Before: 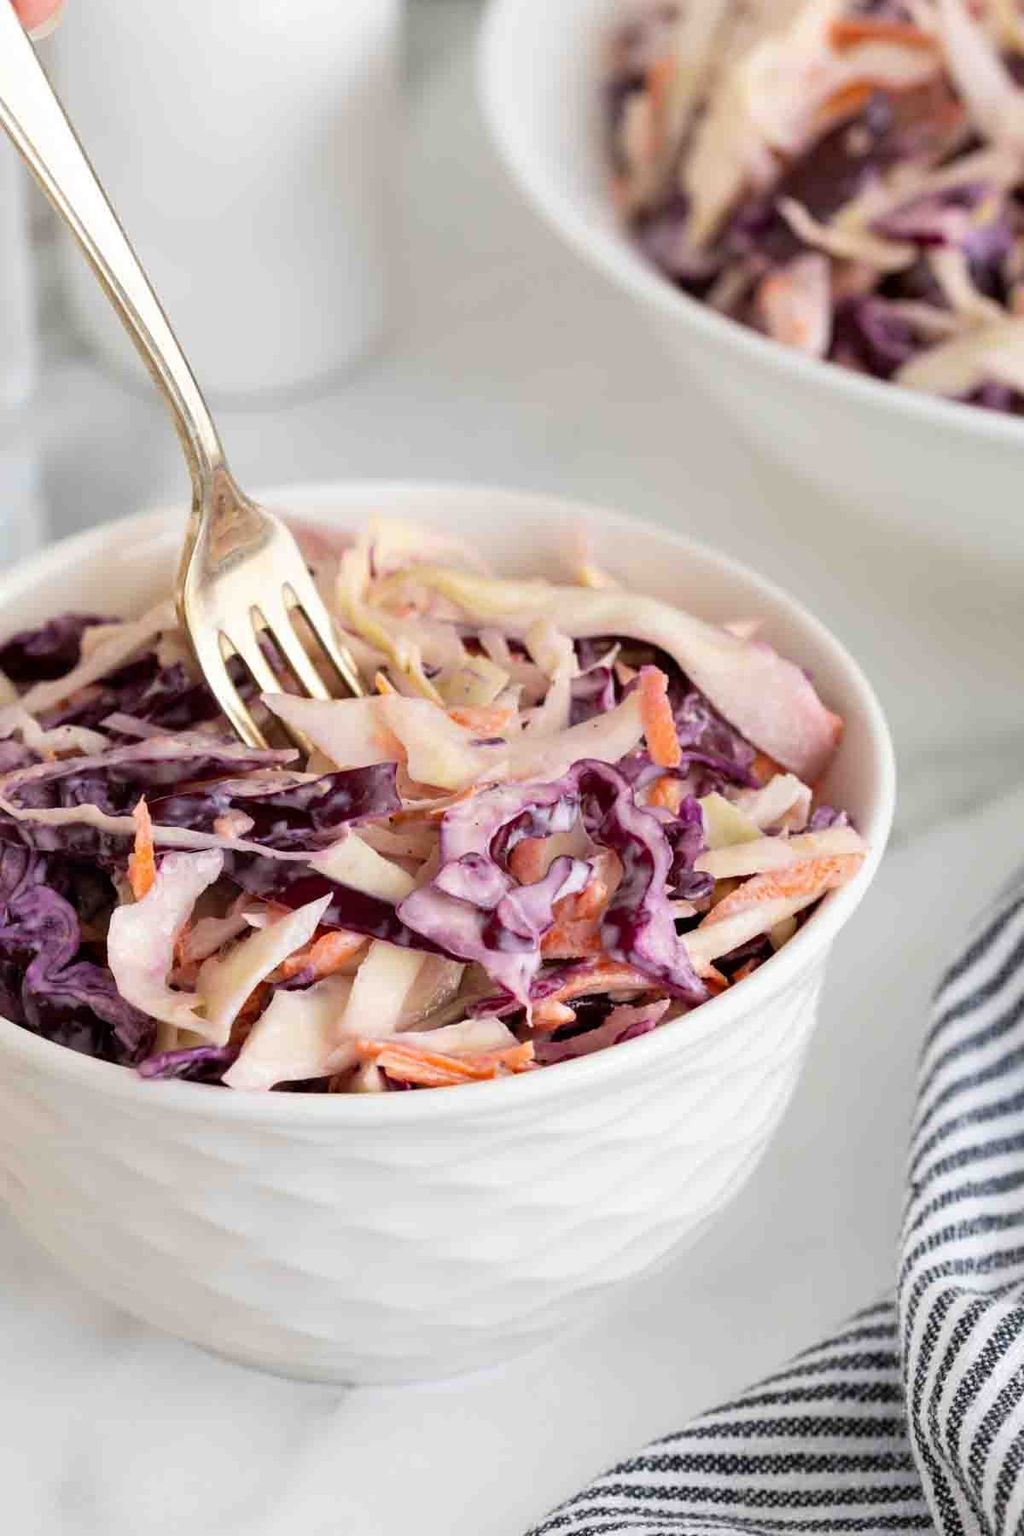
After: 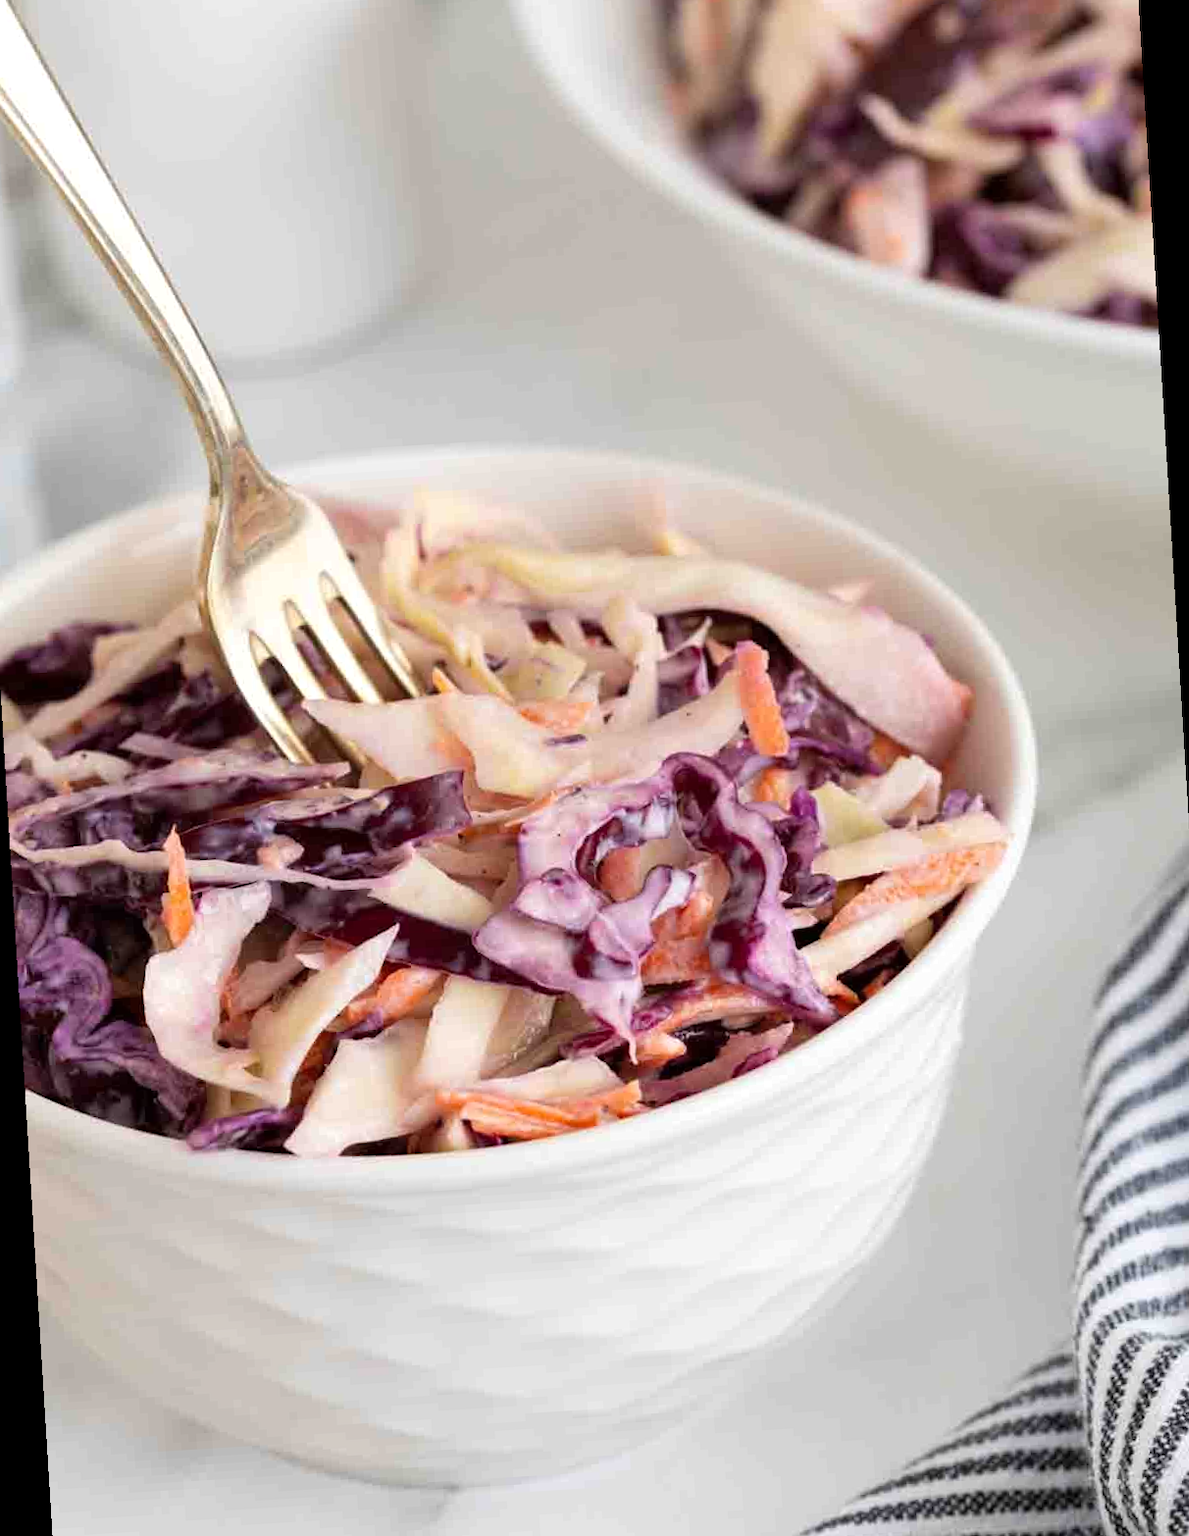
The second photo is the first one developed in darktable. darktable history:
rotate and perspective: rotation -3.52°, crop left 0.036, crop right 0.964, crop top 0.081, crop bottom 0.919
levels: levels [0, 0.492, 0.984]
